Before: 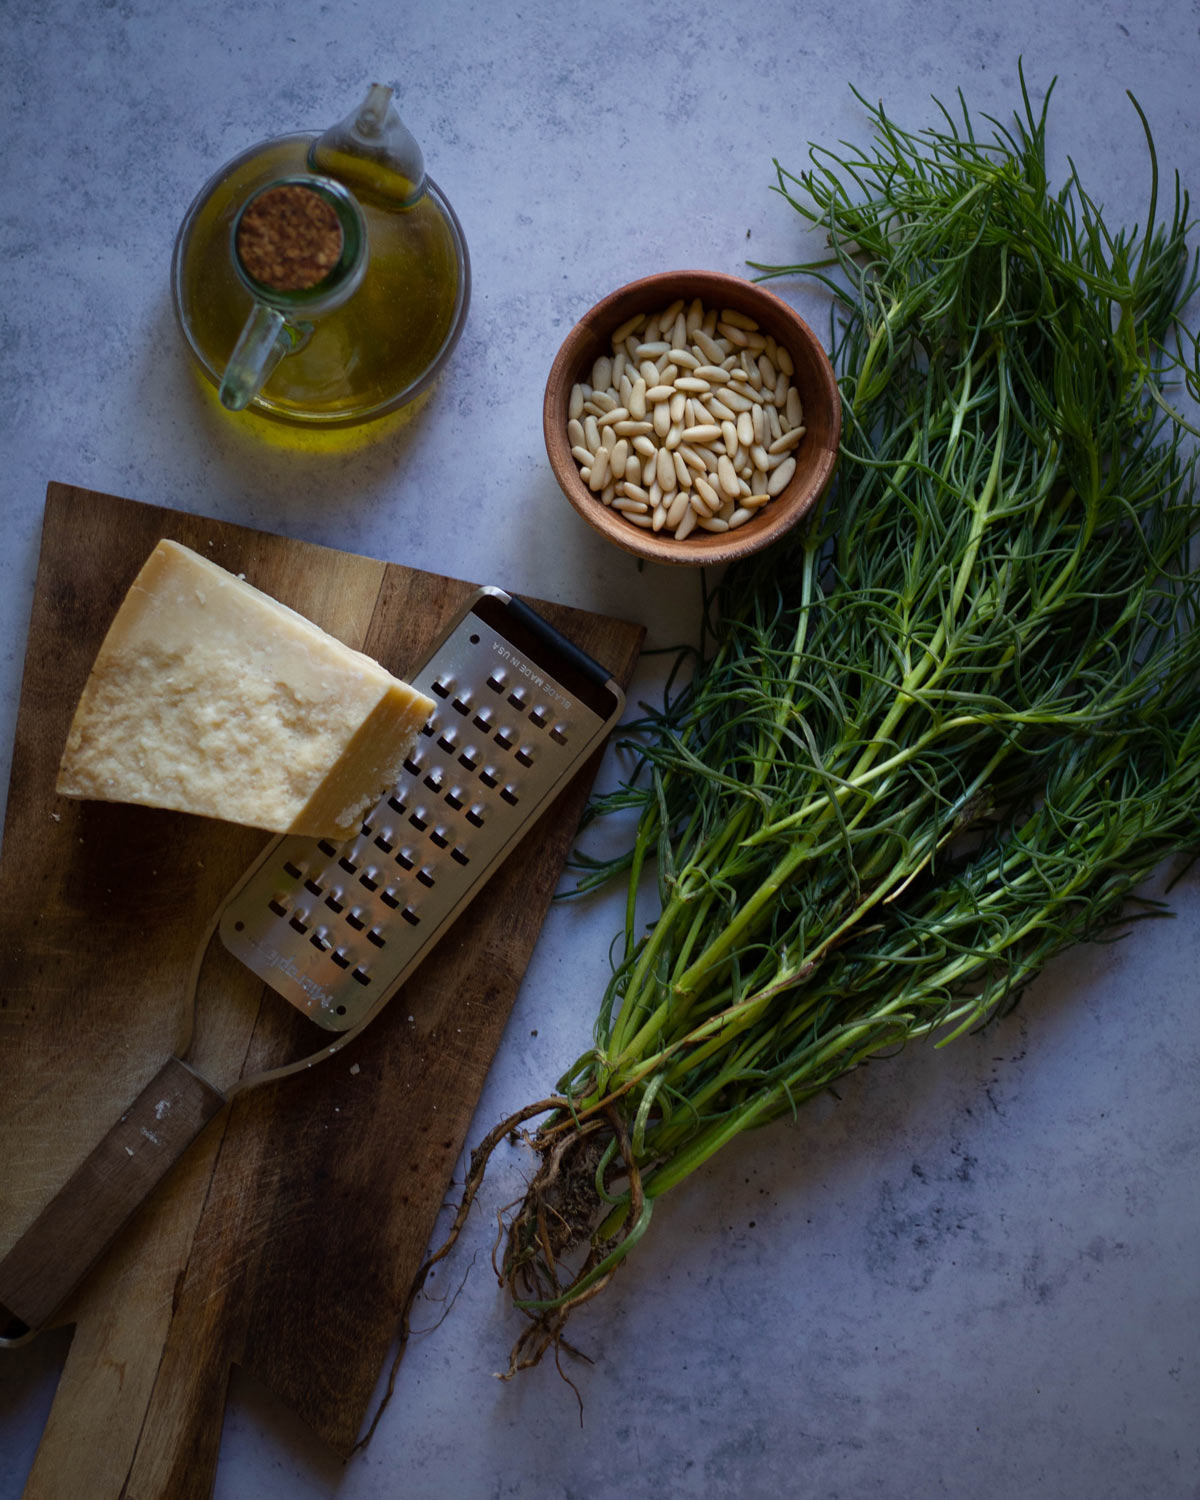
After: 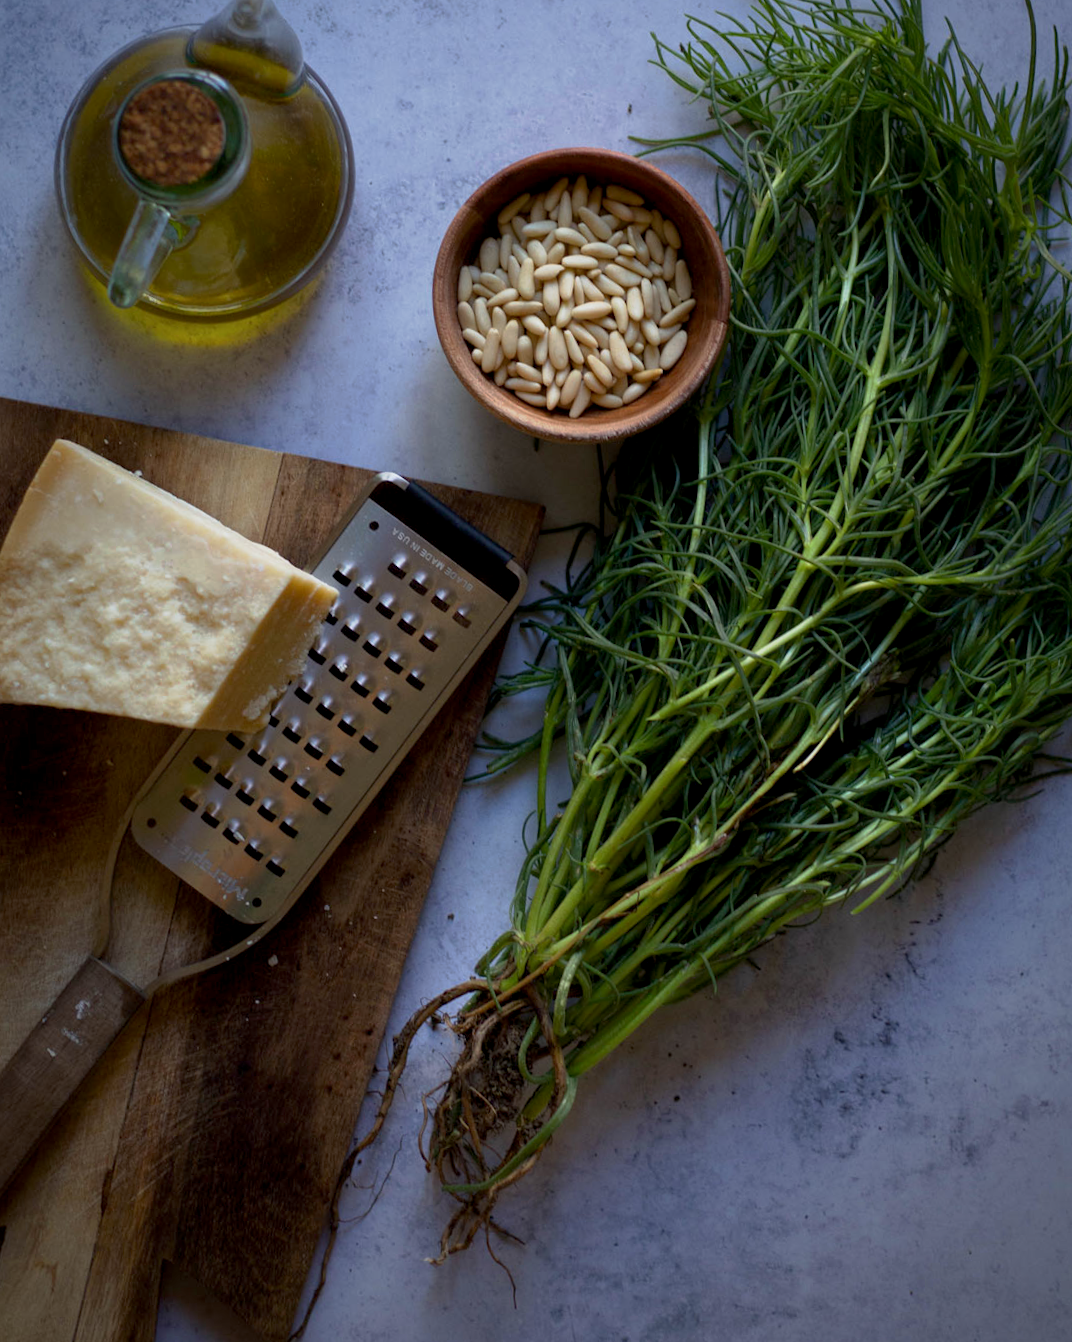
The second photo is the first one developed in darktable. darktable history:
base curve: curves: ch0 [(0, 0) (0.989, 0.992)], preserve colors none
exposure: black level correction 0.002, compensate highlight preservation false
crop and rotate: angle 2.51°, left 5.788%, top 5.689%
tone curve: curves: ch0 [(0.013, 0) (0.061, 0.068) (0.239, 0.256) (0.502, 0.505) (0.683, 0.676) (0.761, 0.773) (0.858, 0.858) (0.987, 0.945)]; ch1 [(0, 0) (0.172, 0.123) (0.304, 0.288) (0.414, 0.44) (0.472, 0.473) (0.502, 0.508) (0.521, 0.528) (0.583, 0.595) (0.654, 0.673) (0.728, 0.761) (1, 1)]; ch2 [(0, 0) (0.411, 0.424) (0.485, 0.476) (0.502, 0.502) (0.553, 0.557) (0.57, 0.576) (1, 1)], preserve colors none
